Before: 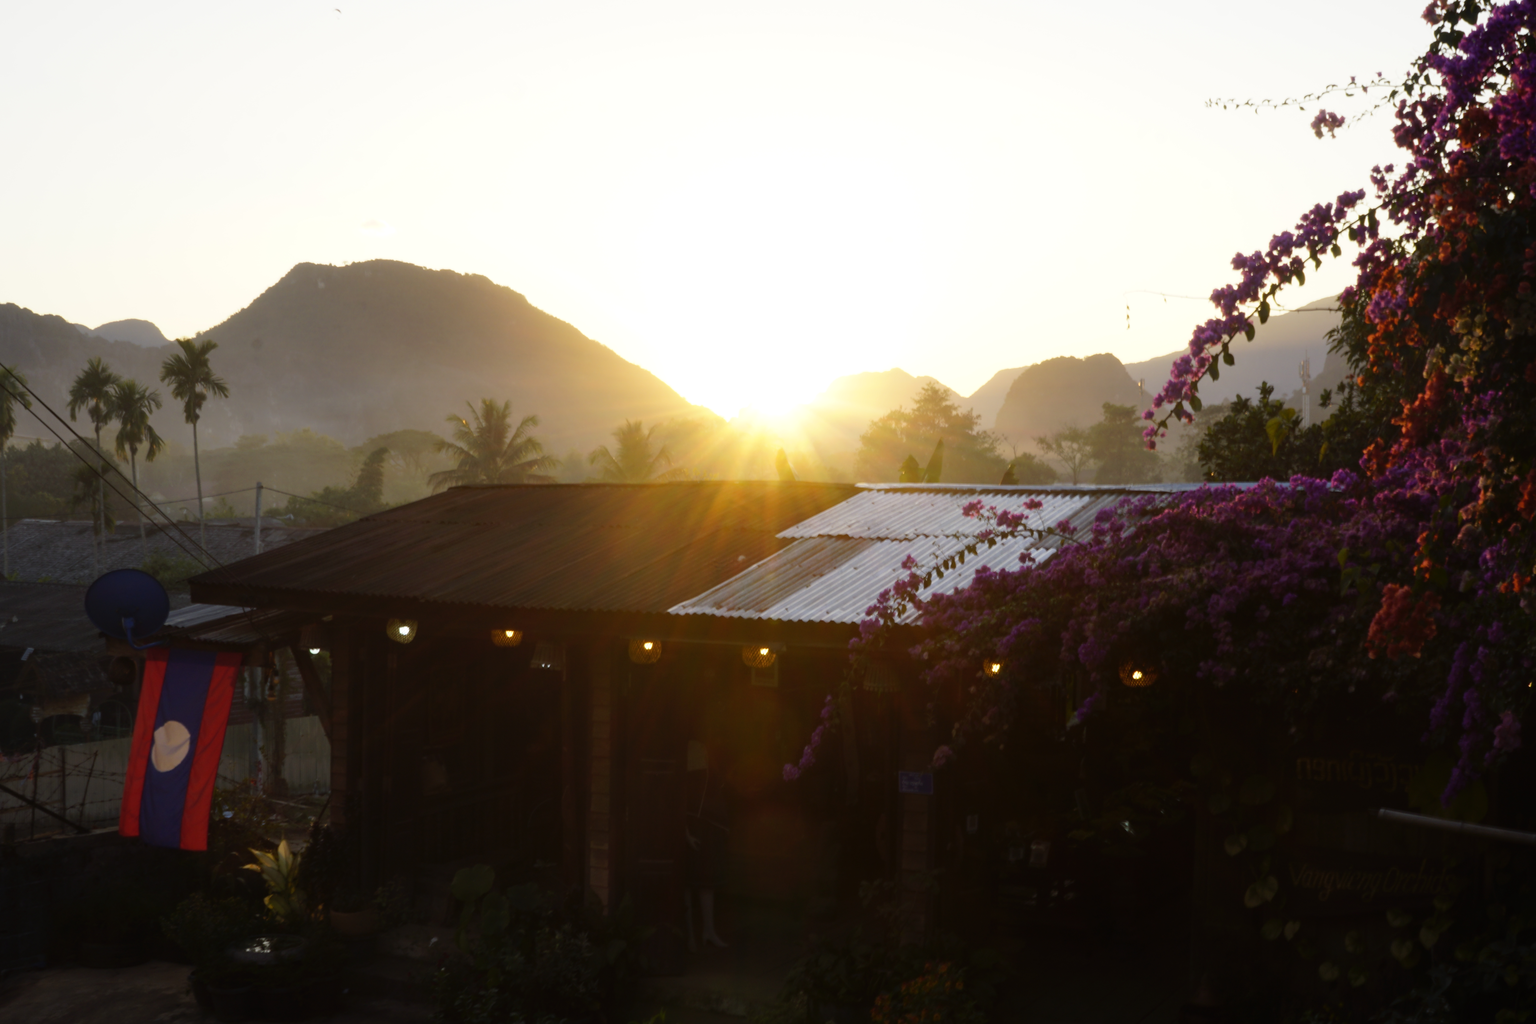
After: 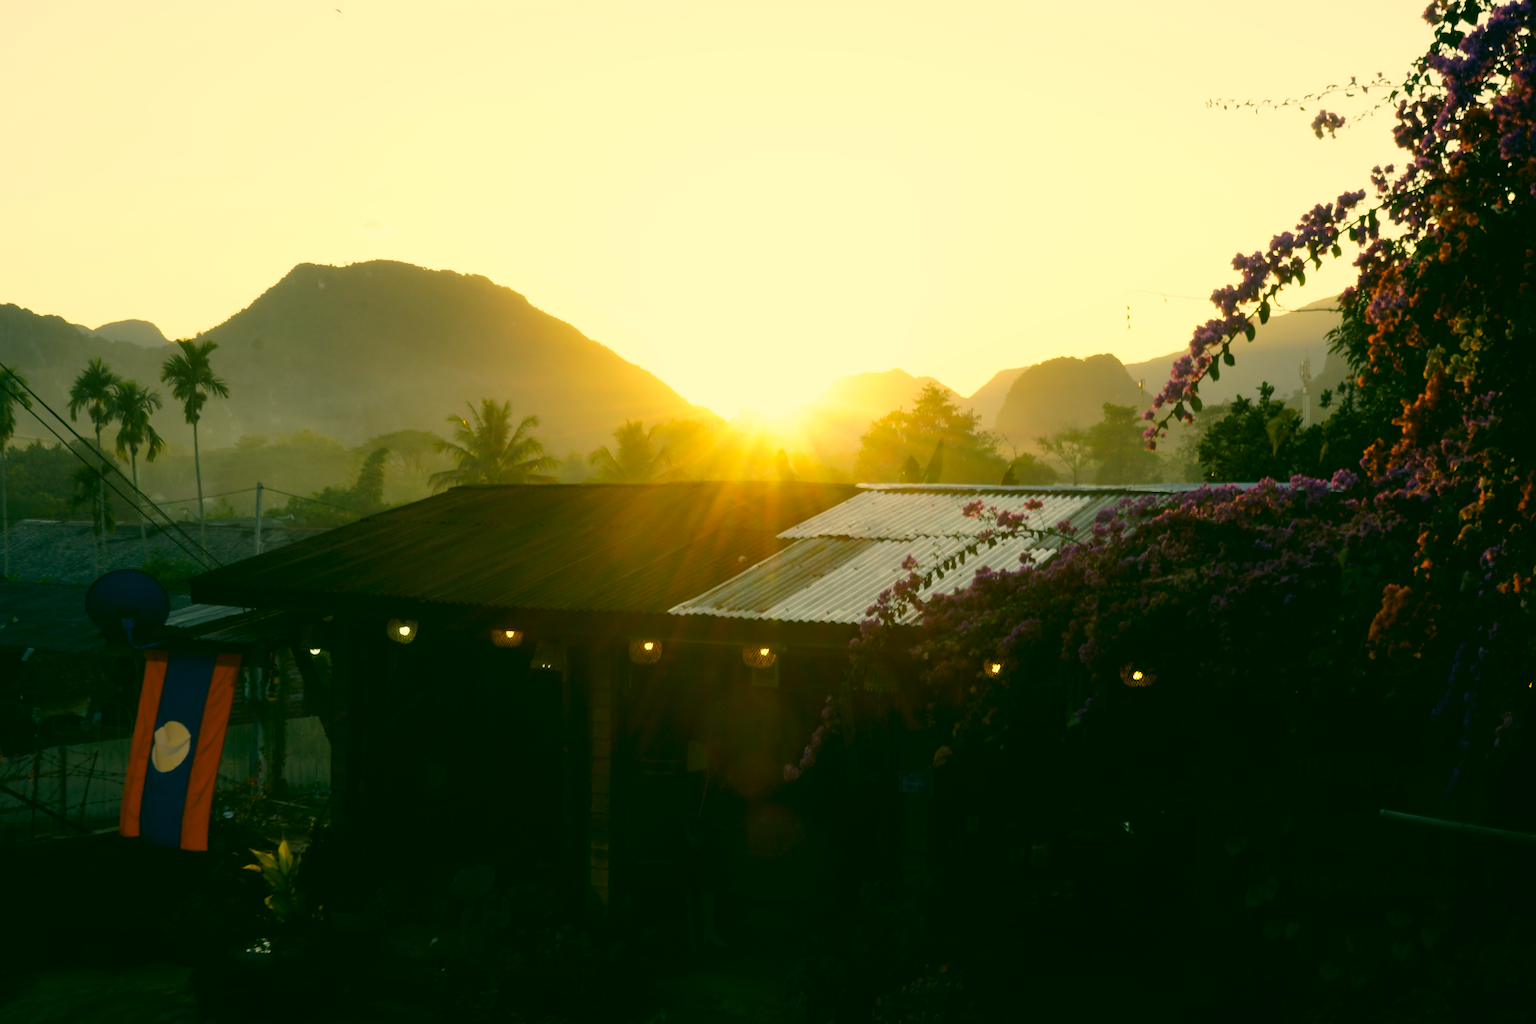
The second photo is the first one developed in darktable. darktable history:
sharpen: on, module defaults
color correction: highlights a* 5.62, highlights b* 33.57, shadows a* -25.86, shadows b* 4.02
